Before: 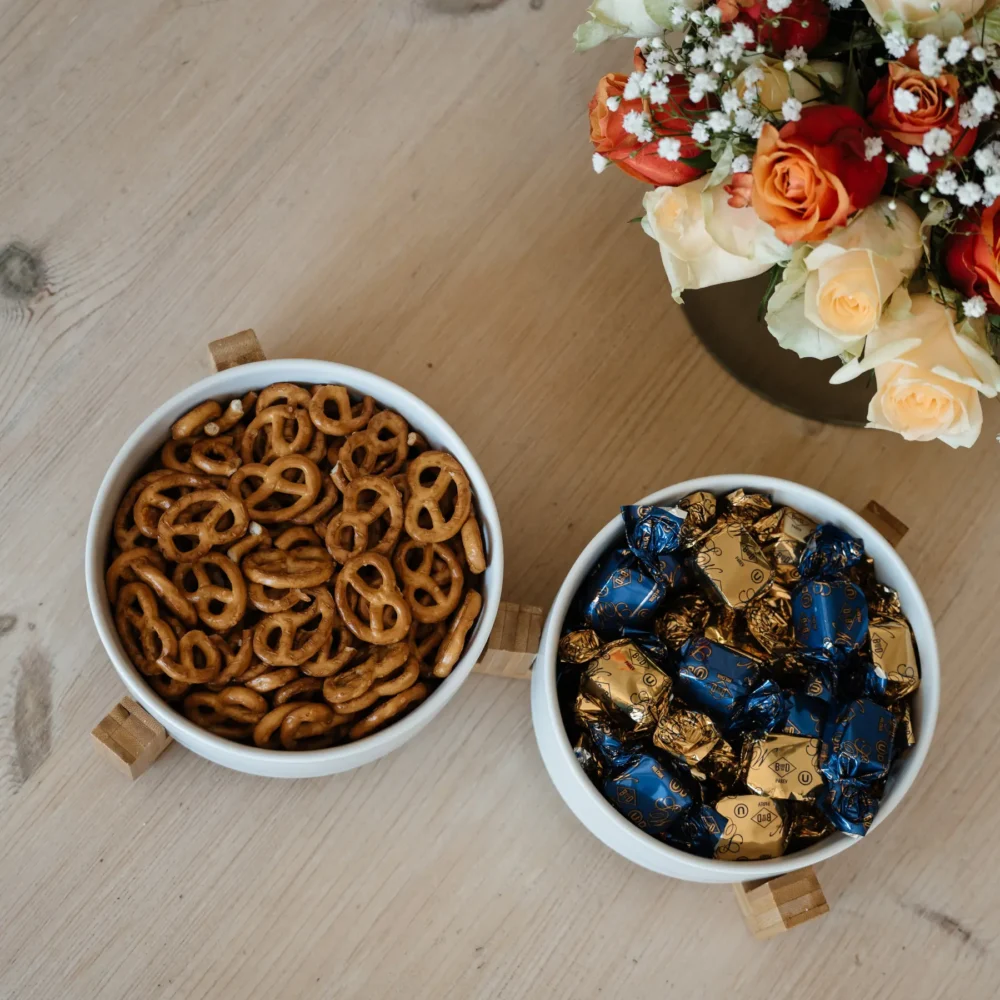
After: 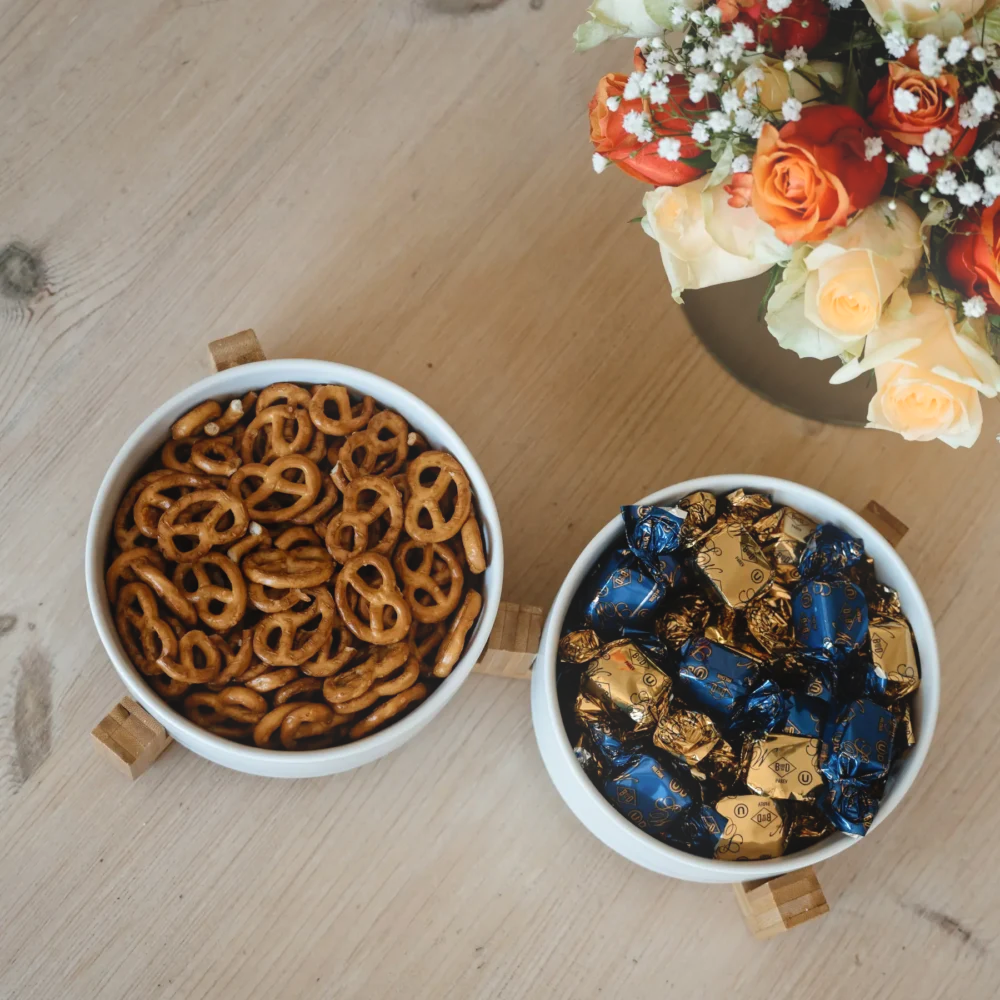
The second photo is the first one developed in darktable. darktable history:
levels: levels [0, 0.492, 0.984]
bloom: on, module defaults
exposure: compensate highlight preservation false
